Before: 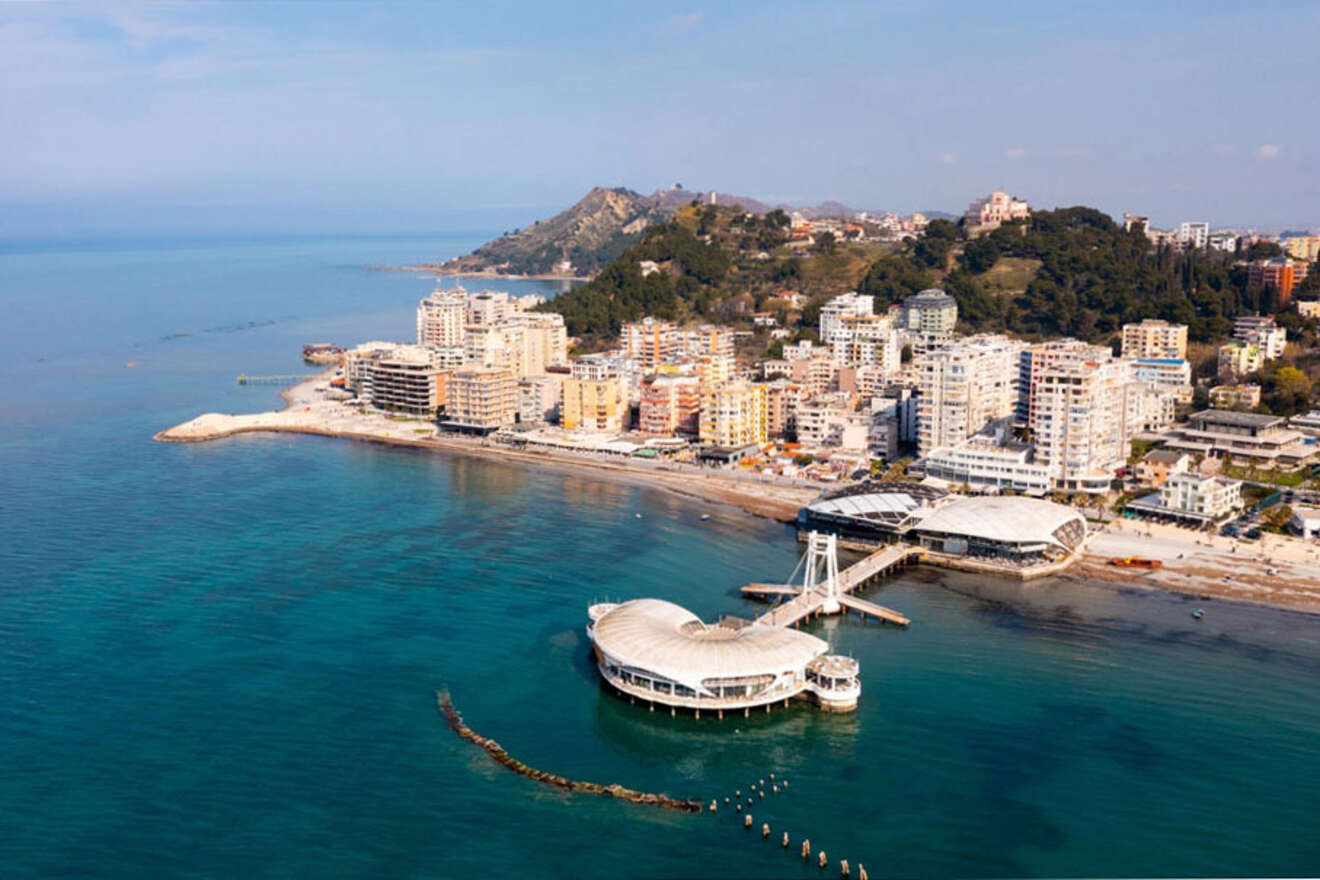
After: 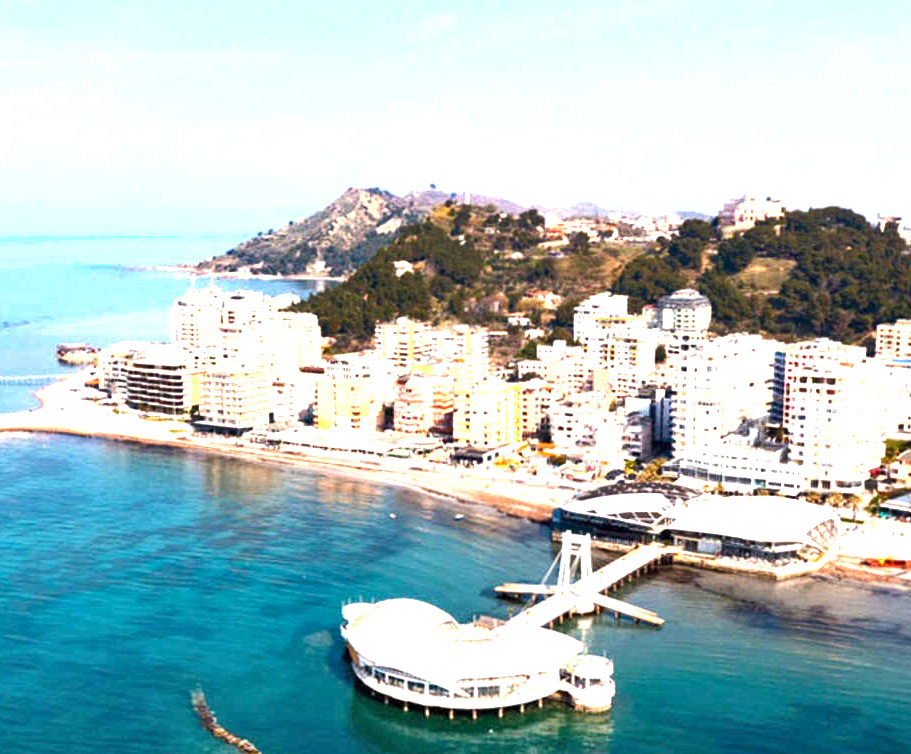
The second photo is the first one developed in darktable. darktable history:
crop: left 18.706%, right 12.231%, bottom 14.269%
local contrast: highlights 104%, shadows 101%, detail 119%, midtone range 0.2
exposure: black level correction 0, exposure 1.463 EV, compensate highlight preservation false
shadows and highlights: shadows -86.48, highlights -35.89, soften with gaussian
